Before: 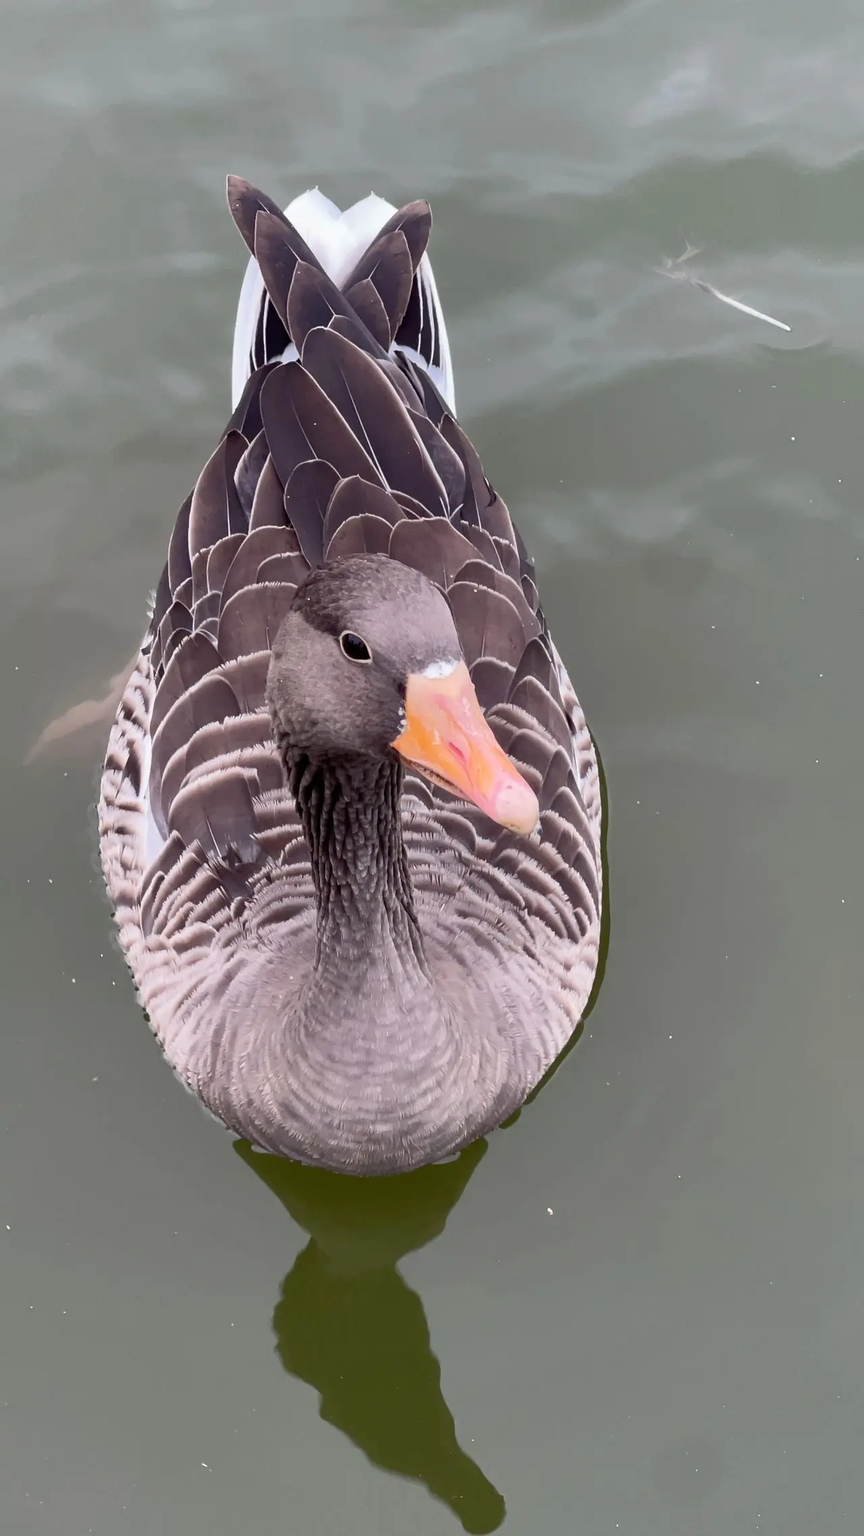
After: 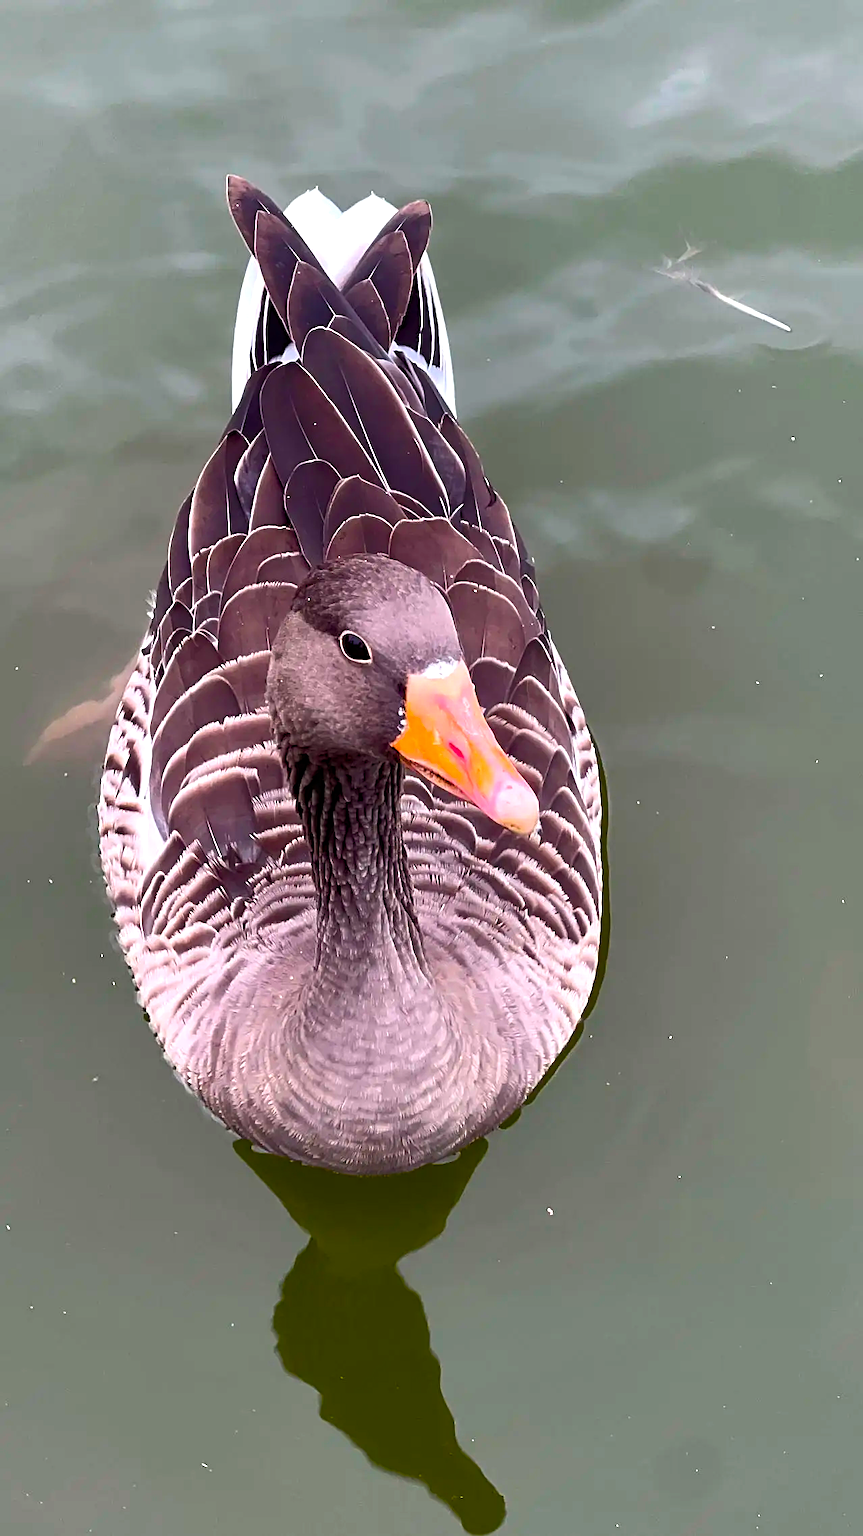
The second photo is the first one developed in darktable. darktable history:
color balance rgb: linear chroma grading › global chroma 9%, perceptual saturation grading › global saturation 36%, perceptual saturation grading › shadows 35%, perceptual brilliance grading › global brilliance 15%, perceptual brilliance grading › shadows -35%, global vibrance 15%
sharpen: radius 2.767
